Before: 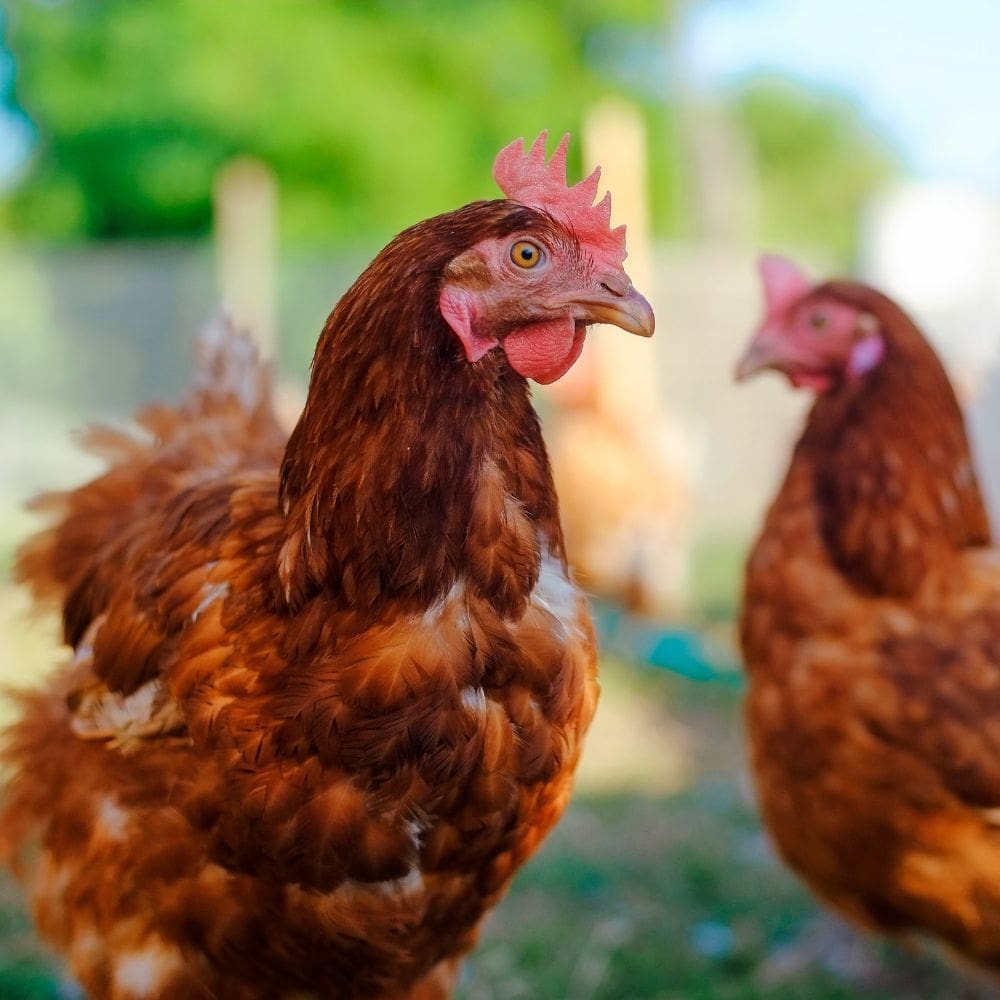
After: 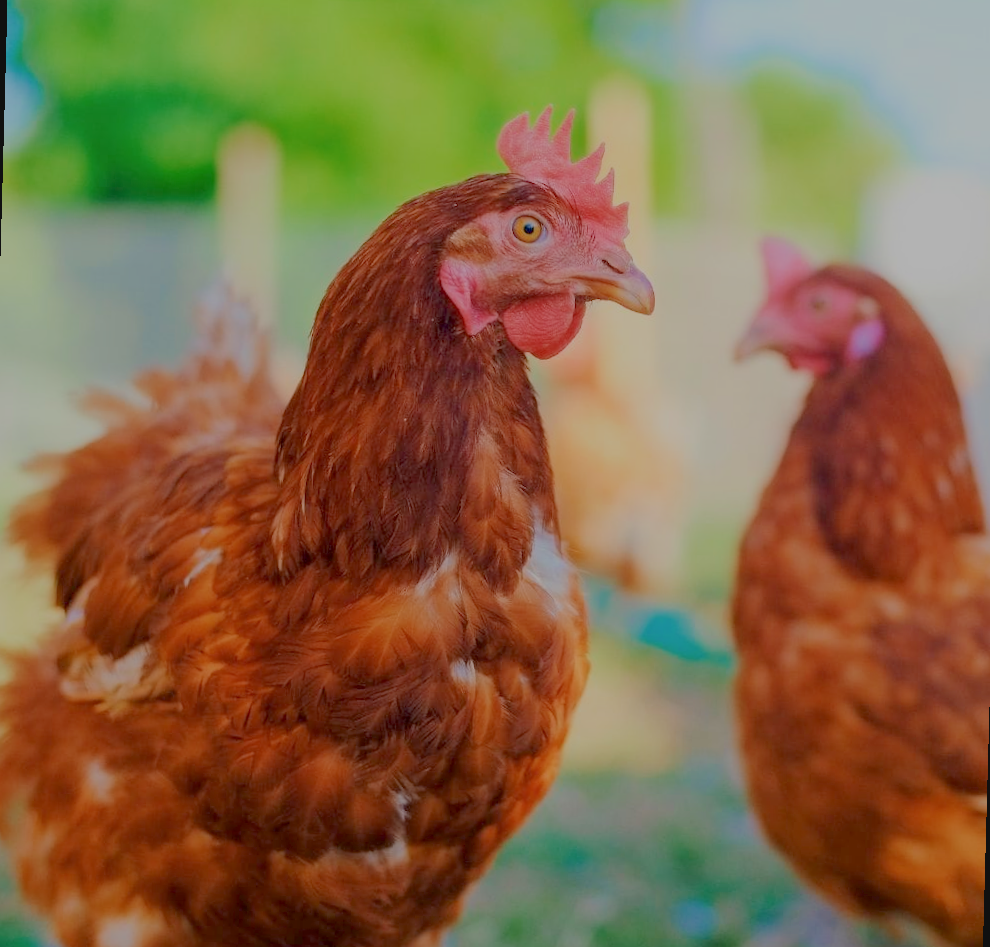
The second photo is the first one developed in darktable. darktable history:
exposure: black level correction 0.001, exposure 0.5 EV, compensate exposure bias true, compensate highlight preservation false
filmic rgb: black relative exposure -16 EV, white relative exposure 8 EV, threshold 3 EV, hardness 4.17, latitude 50%, contrast 0.5, color science v5 (2021), contrast in shadows safe, contrast in highlights safe, enable highlight reconstruction true
rotate and perspective: rotation 1.57°, crop left 0.018, crop right 0.982, crop top 0.039, crop bottom 0.961
contrast brightness saturation: contrast 0.01, saturation -0.05
